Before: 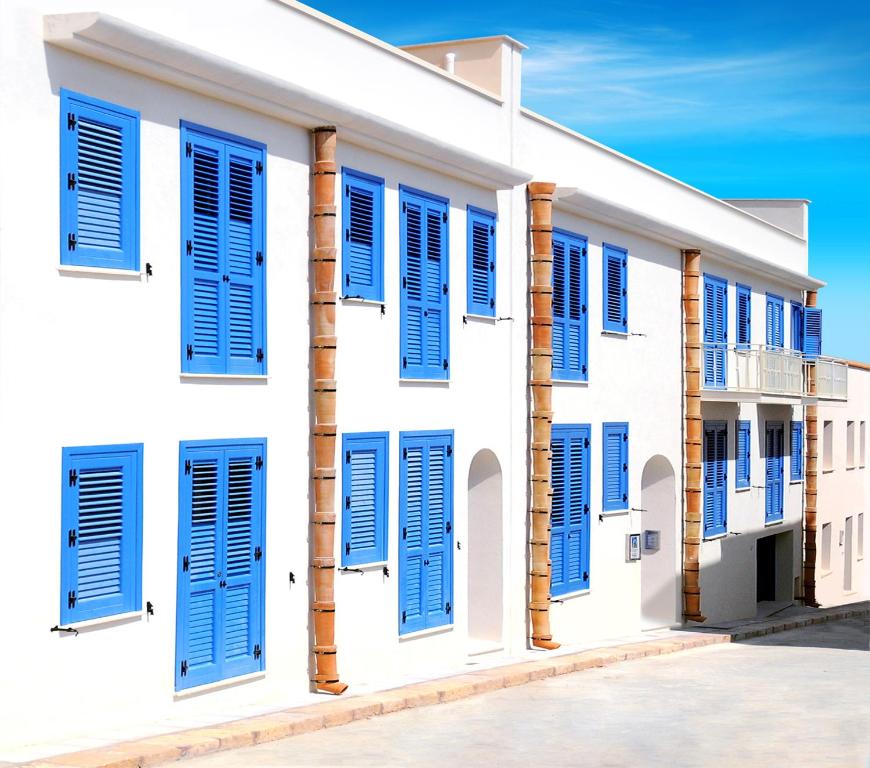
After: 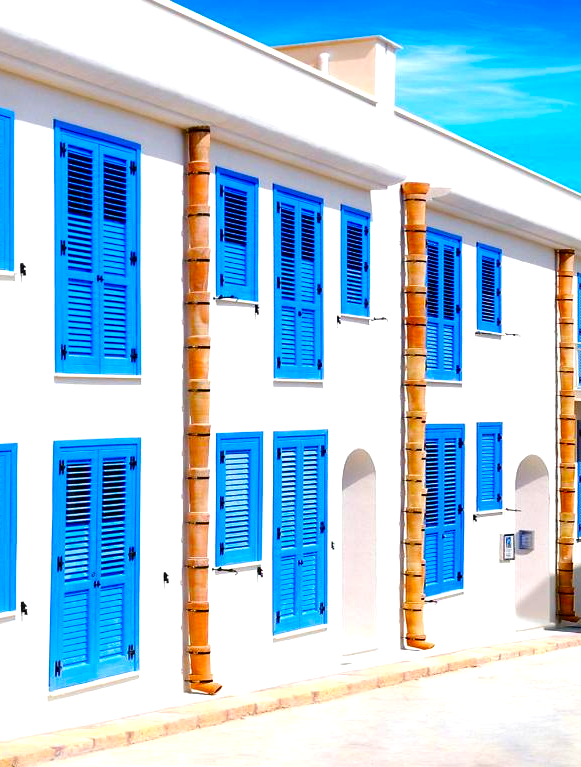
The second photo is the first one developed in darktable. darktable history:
contrast brightness saturation: contrast 0.067, brightness -0.149, saturation 0.12
crop and rotate: left 14.485%, right 18.667%
color balance rgb: linear chroma grading › global chroma 14.659%, perceptual saturation grading › global saturation 13.856%, perceptual saturation grading › highlights -25.565%, perceptual saturation grading › shadows 29.278%, perceptual brilliance grading › global brilliance 9.191%, perceptual brilliance grading › shadows 15.289%, global vibrance 20%
